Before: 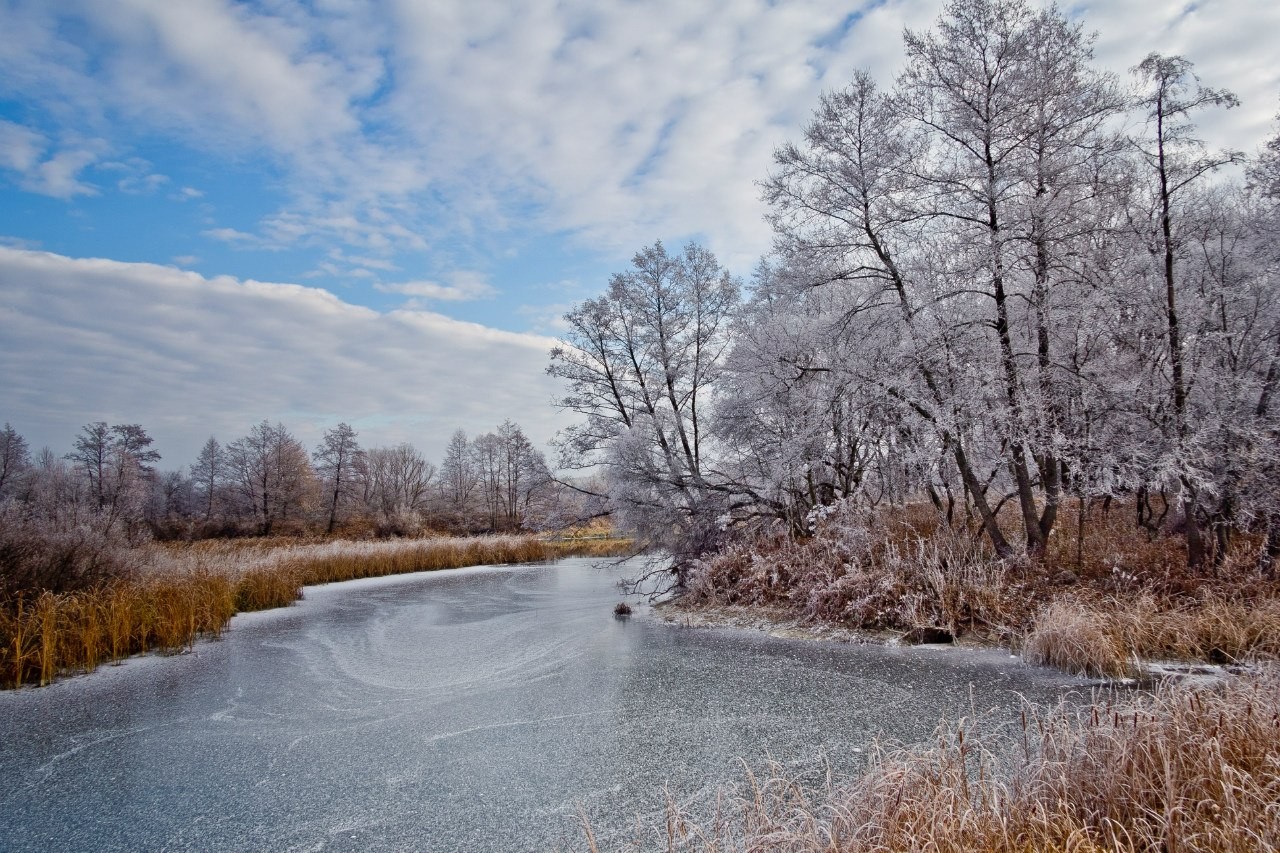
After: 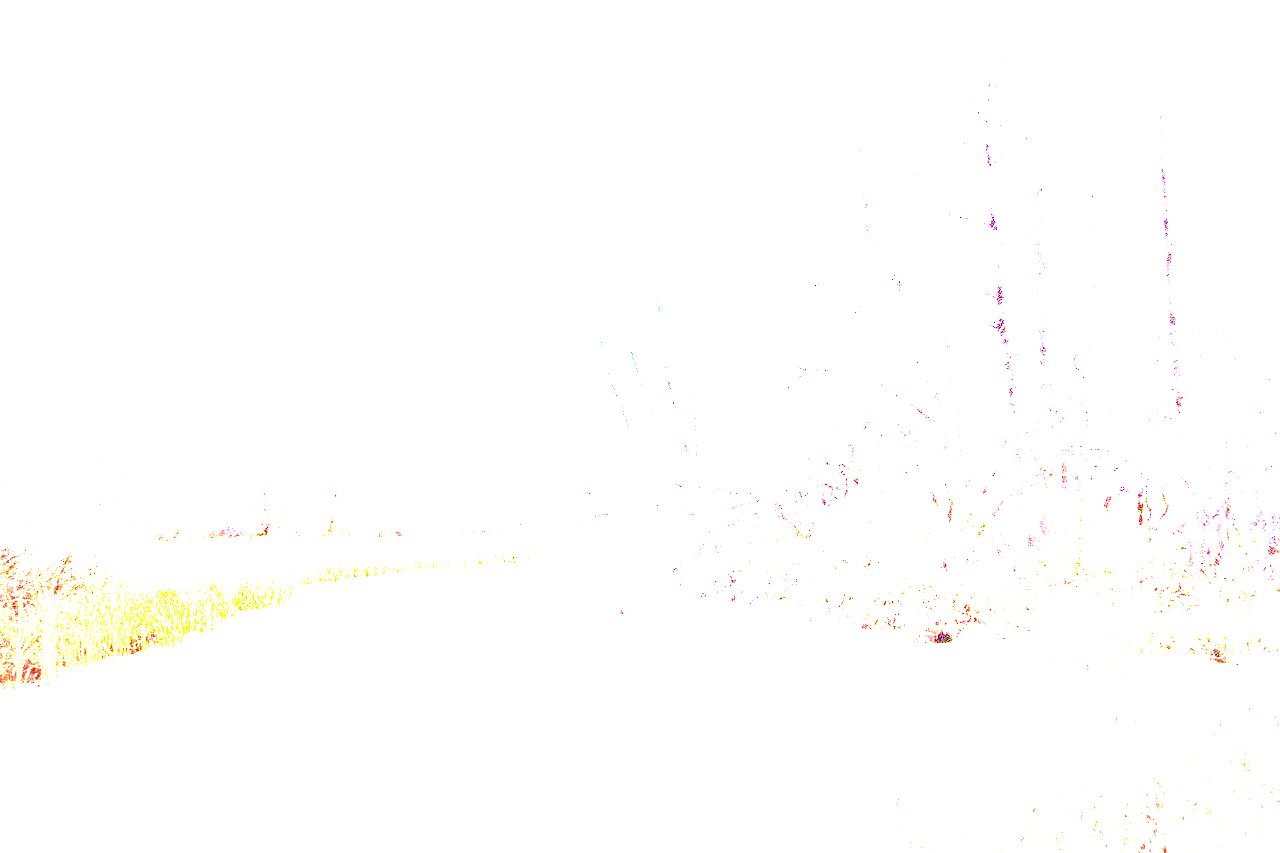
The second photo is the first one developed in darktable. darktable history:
vignetting: fall-off start 87.43%, brightness -0.411, saturation -0.303, automatic ratio true, dithering 8-bit output
exposure: exposure 7.942 EV, compensate highlight preservation false
